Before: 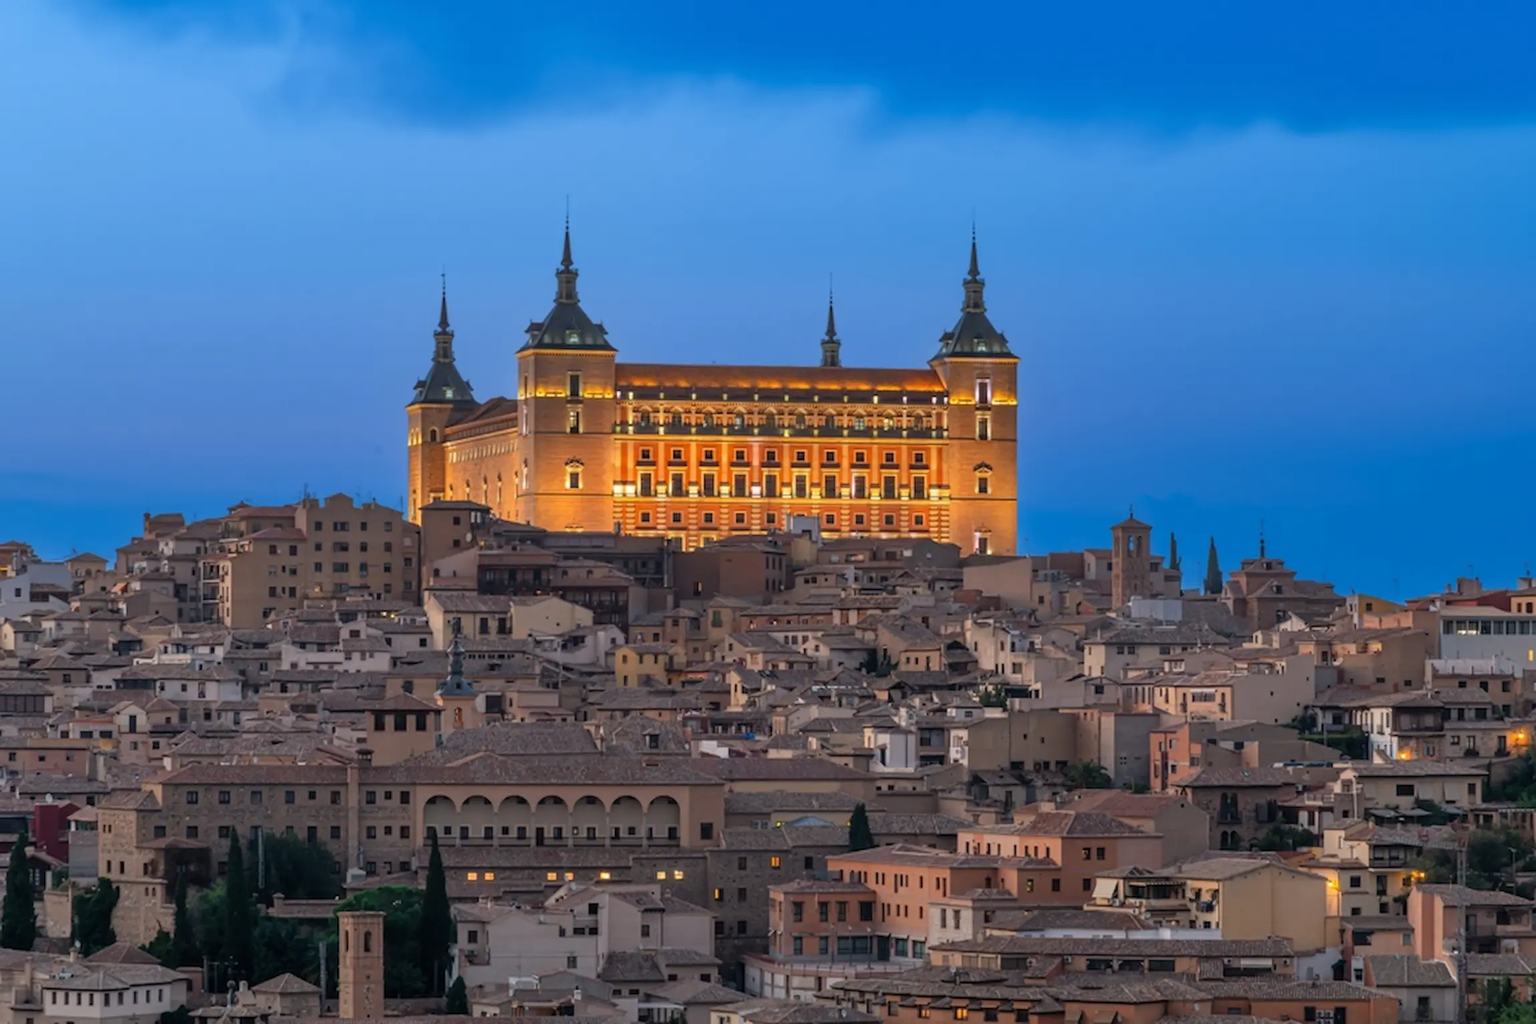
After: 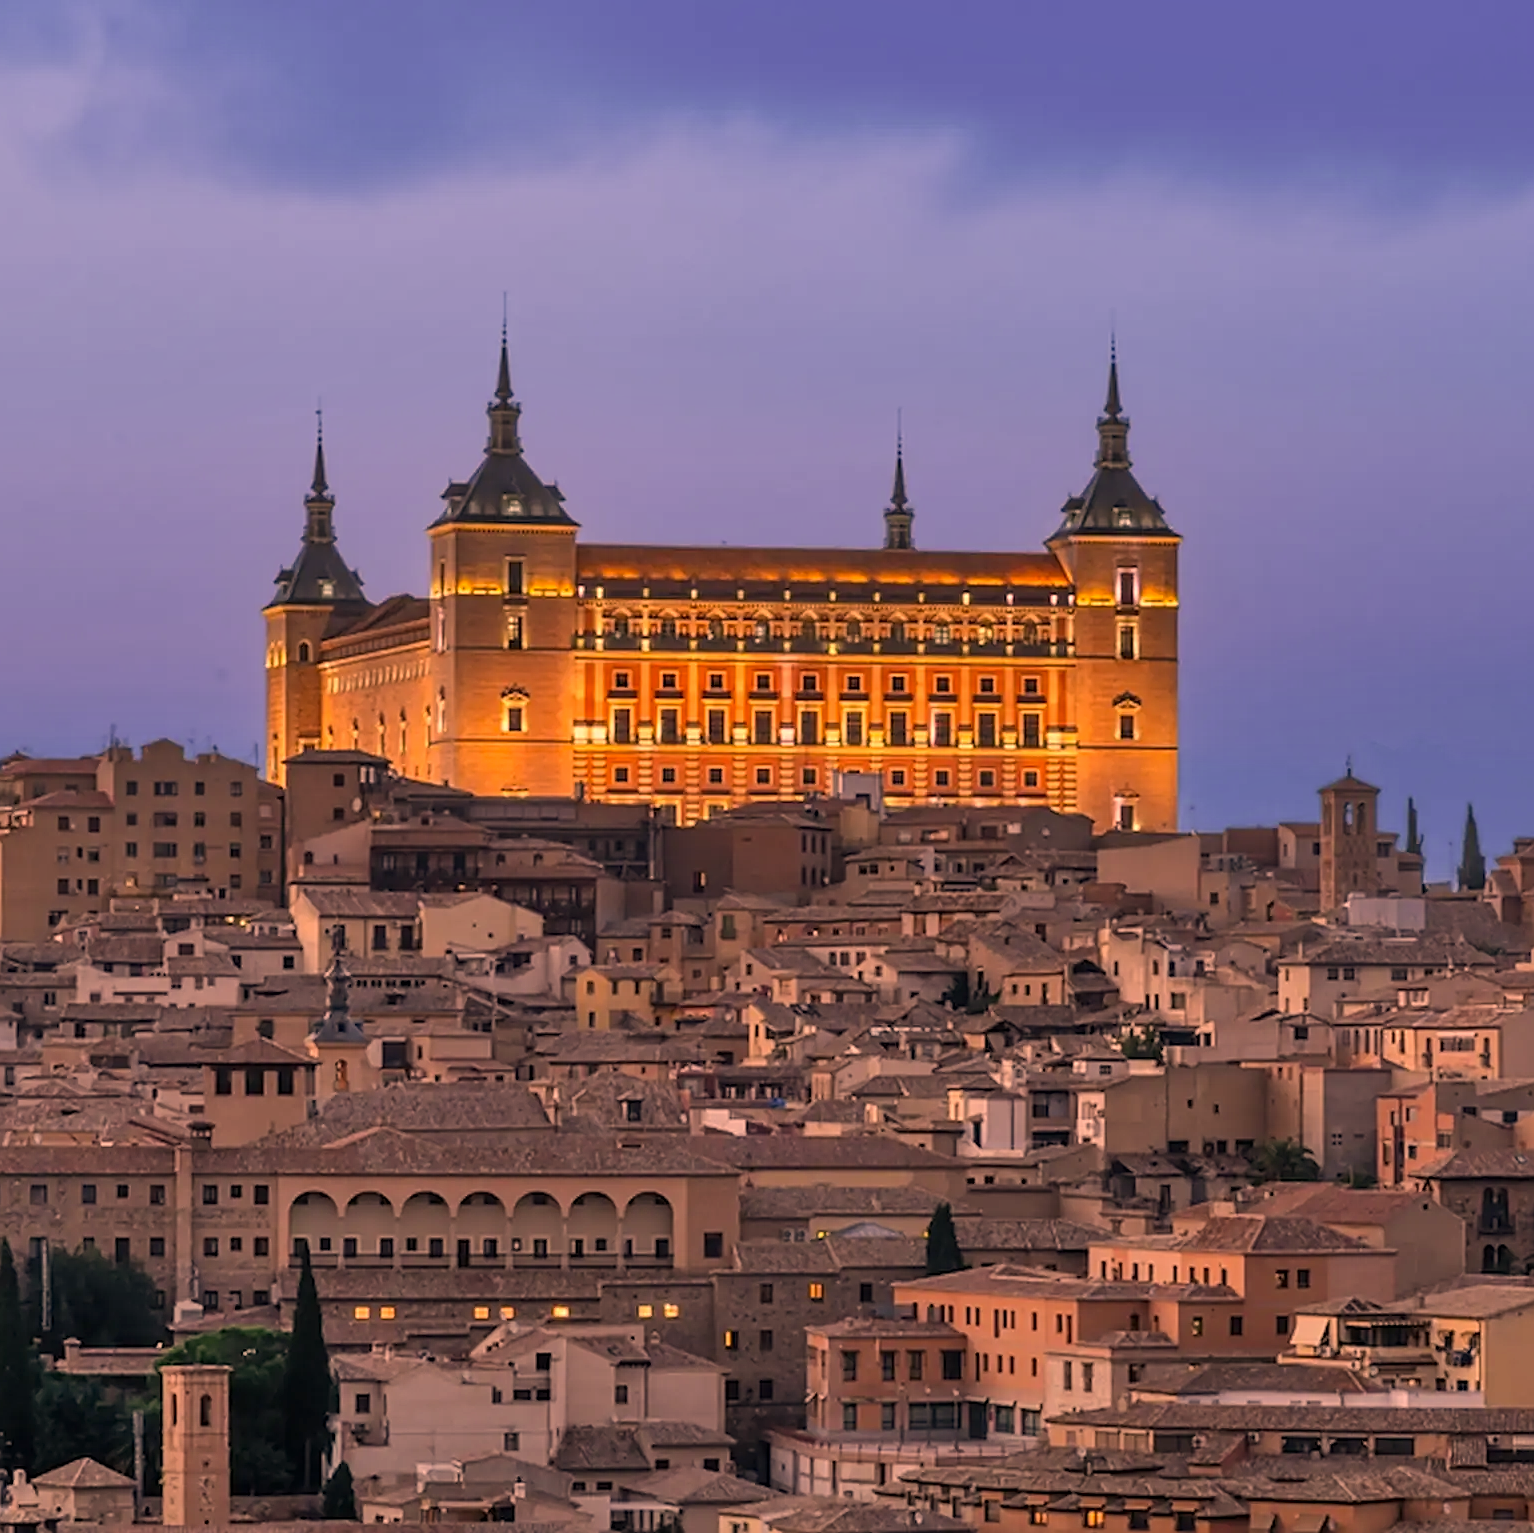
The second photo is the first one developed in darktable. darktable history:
color correction: highlights a* 39.29, highlights b* 39.57, saturation 0.689
sharpen: on, module defaults
shadows and highlights: low approximation 0.01, soften with gaussian
crop and rotate: left 15.012%, right 18.251%
contrast brightness saturation: contrast 0.092, saturation 0.272
